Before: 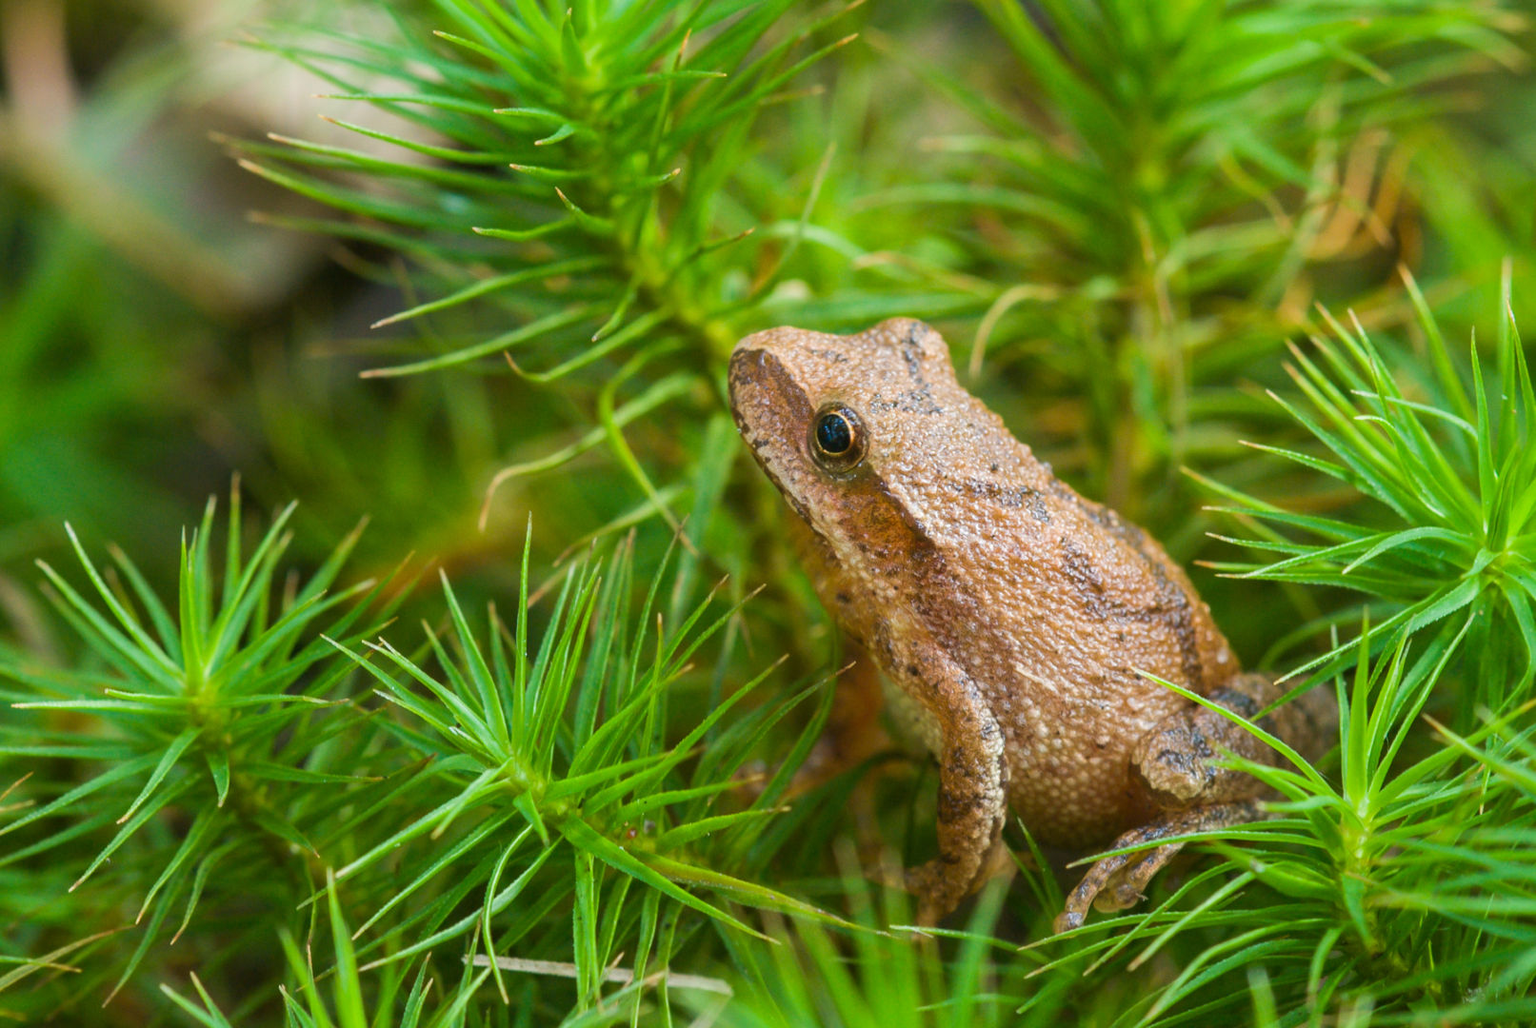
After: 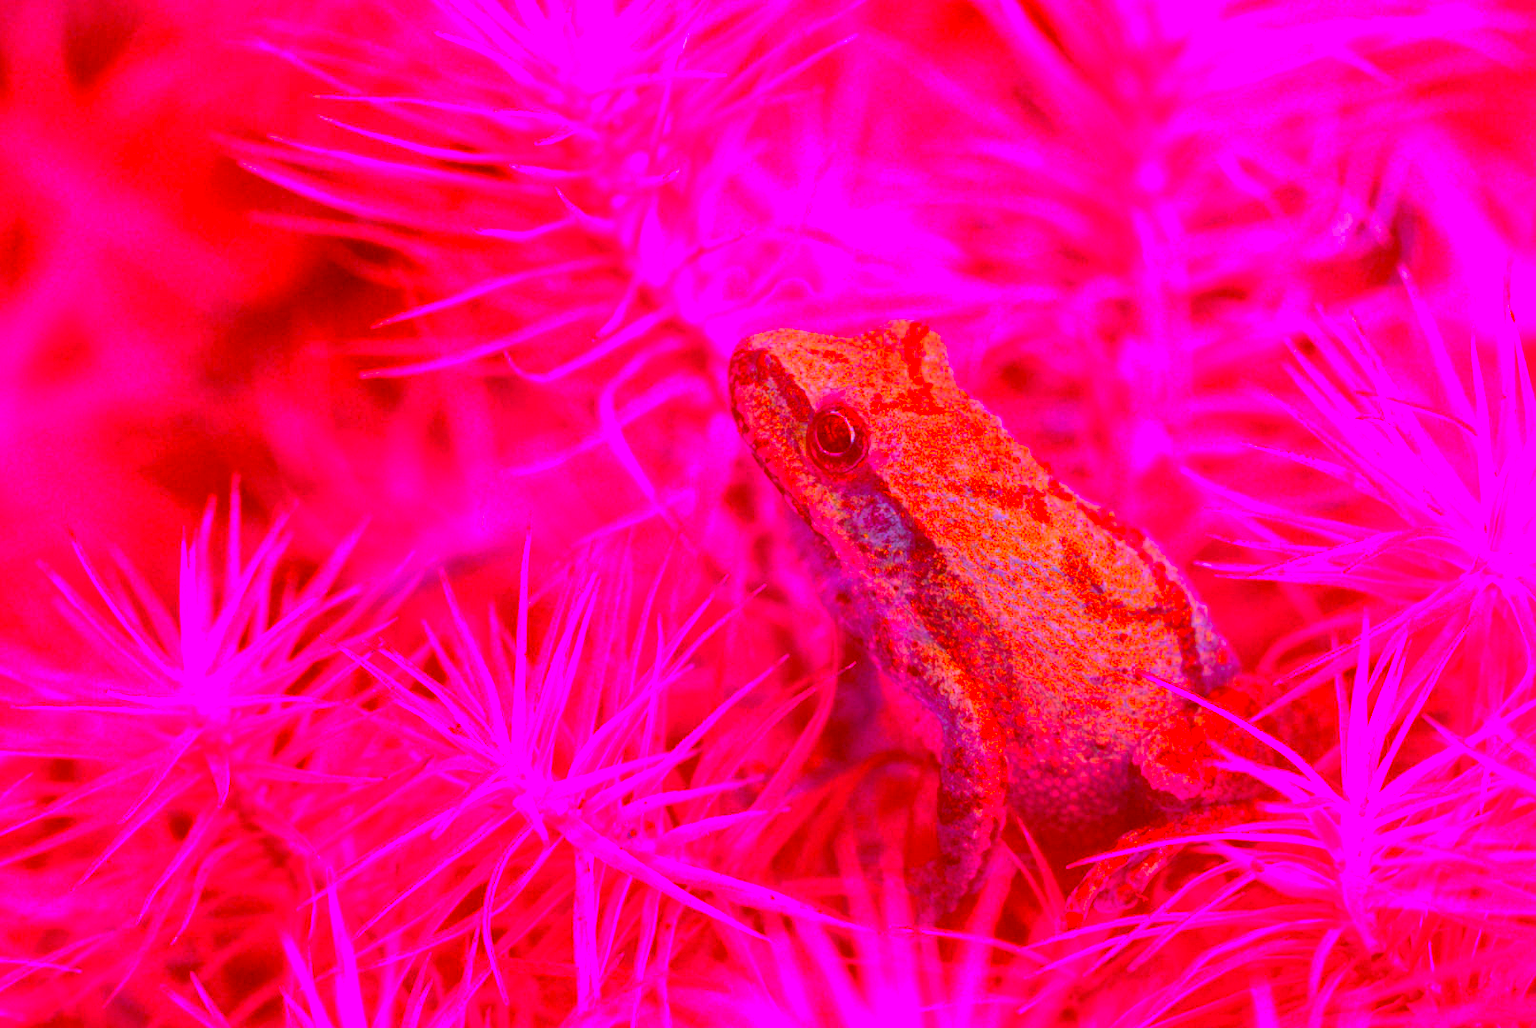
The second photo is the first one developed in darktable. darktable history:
color correction: highlights a* -39.68, highlights b* -40, shadows a* -40, shadows b* -40, saturation -3
shadows and highlights: on, module defaults
